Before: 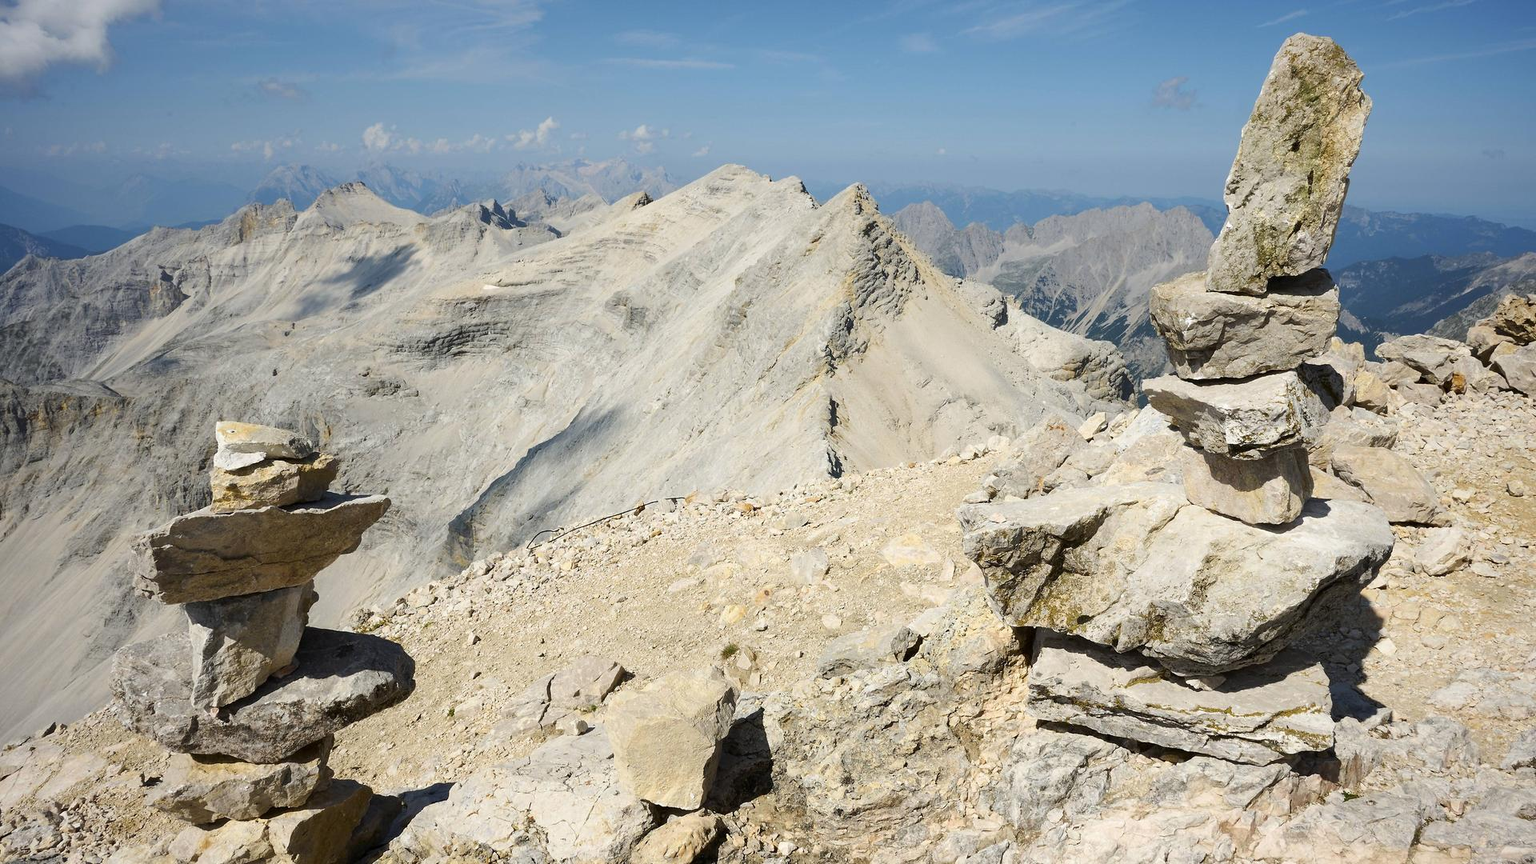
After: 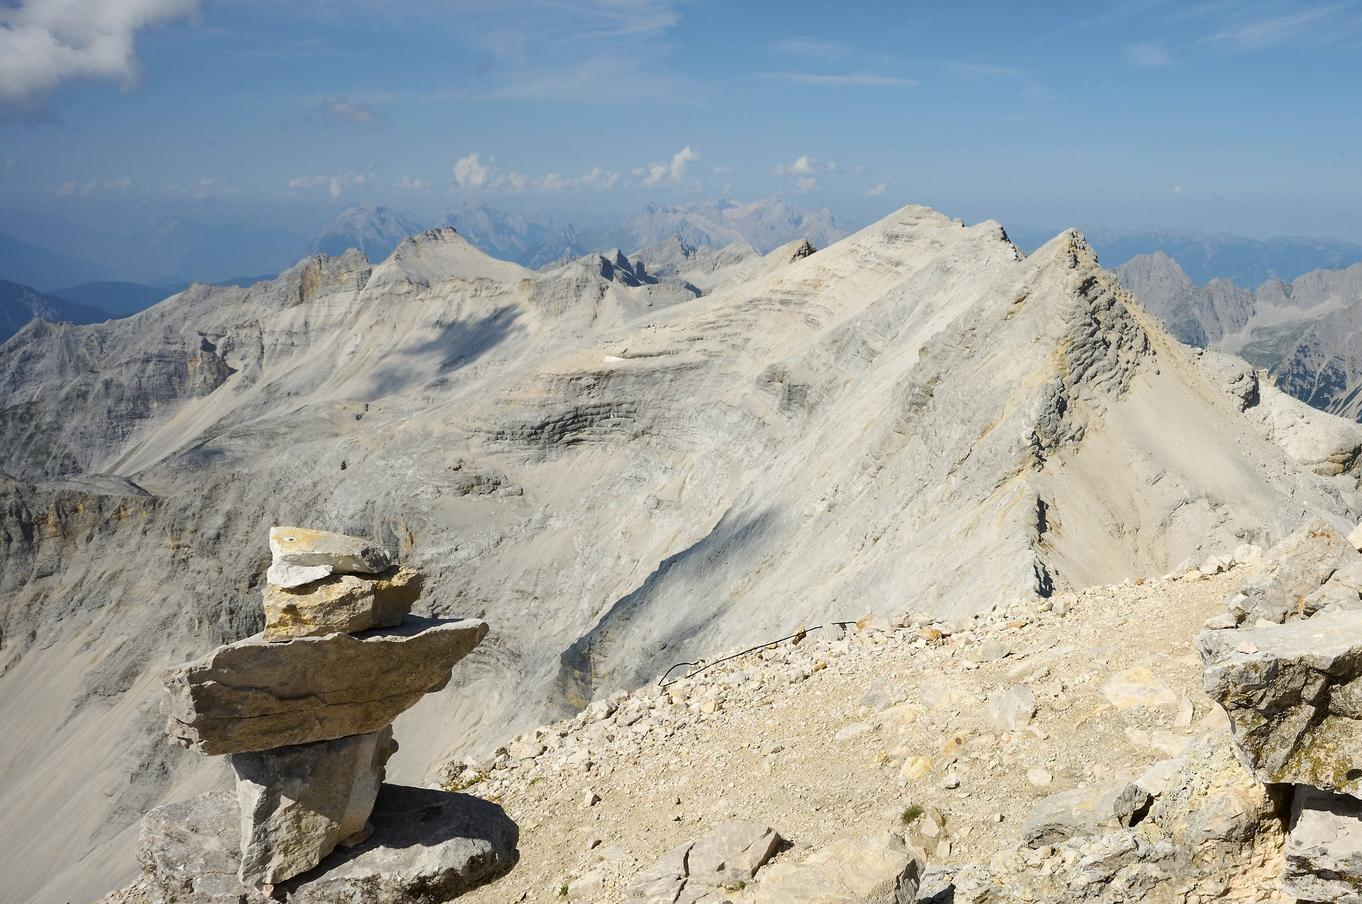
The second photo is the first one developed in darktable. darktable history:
crop: right 29.03%, bottom 16.226%
